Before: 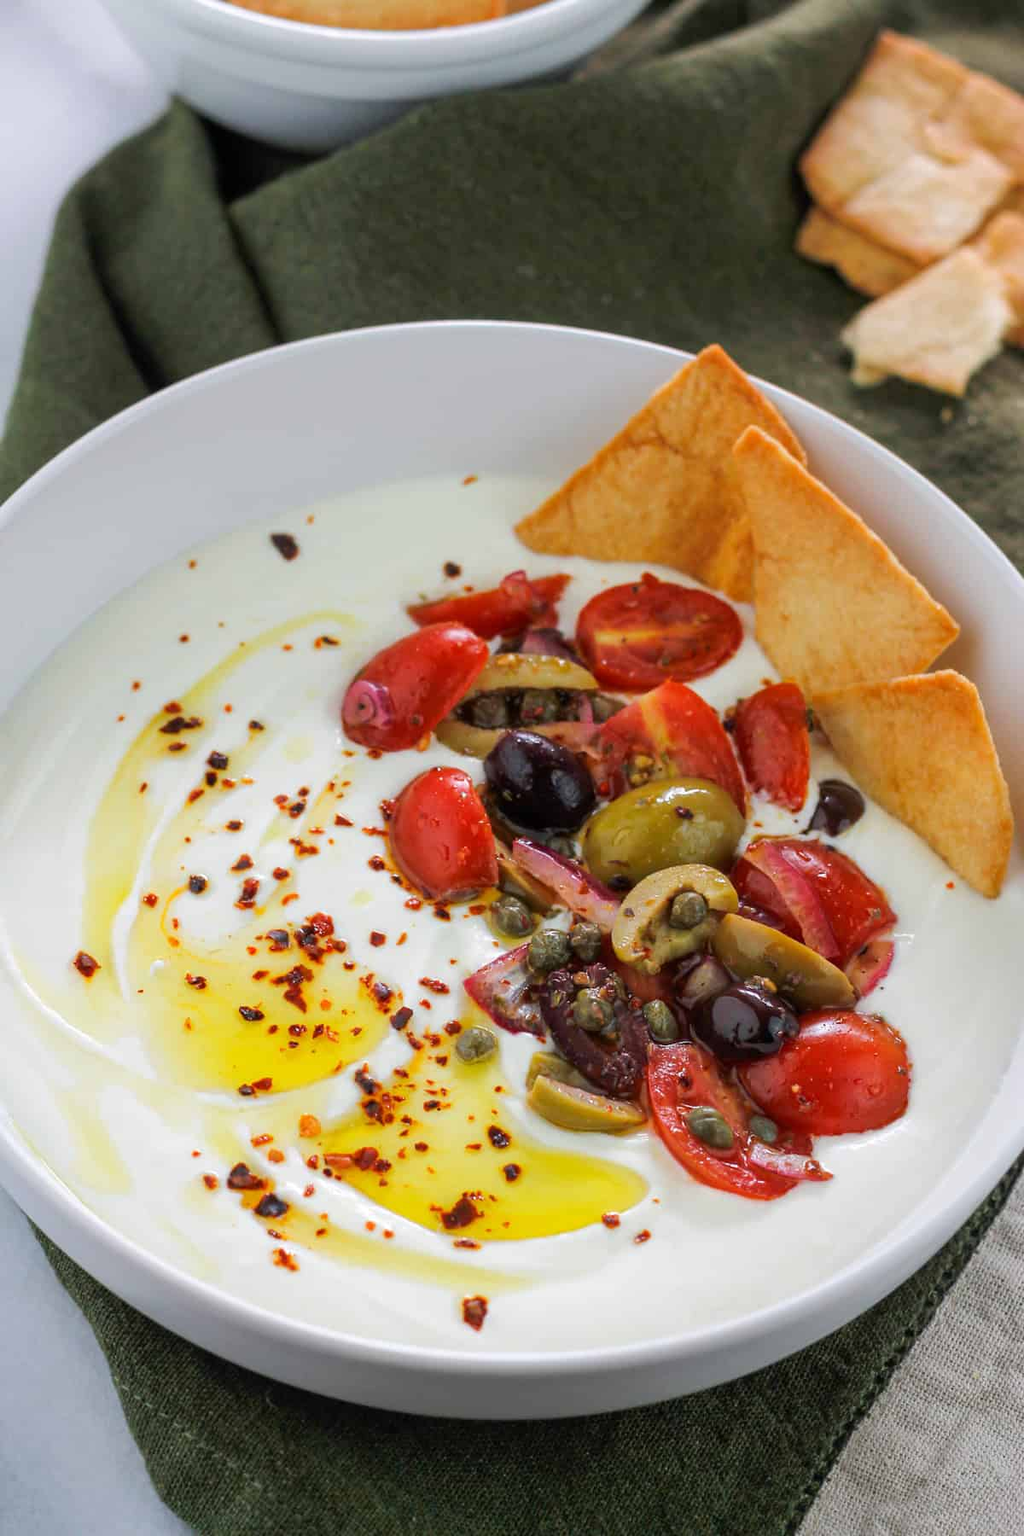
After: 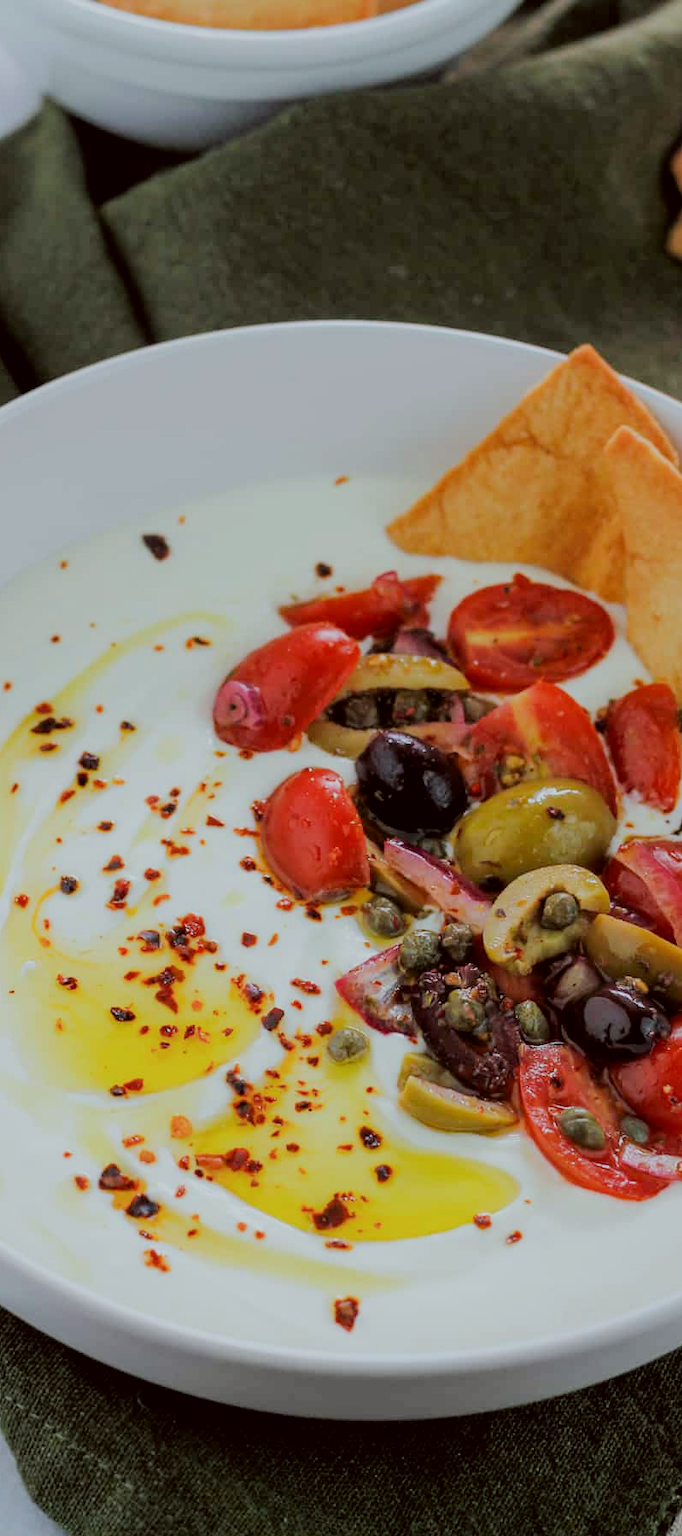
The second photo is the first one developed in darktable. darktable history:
filmic rgb: black relative exposure -6.98 EV, white relative exposure 5.63 EV, hardness 2.86
color correction: highlights a* -4.98, highlights b* -3.76, shadows a* 3.83, shadows b* 4.08
crop and rotate: left 12.648%, right 20.685%
